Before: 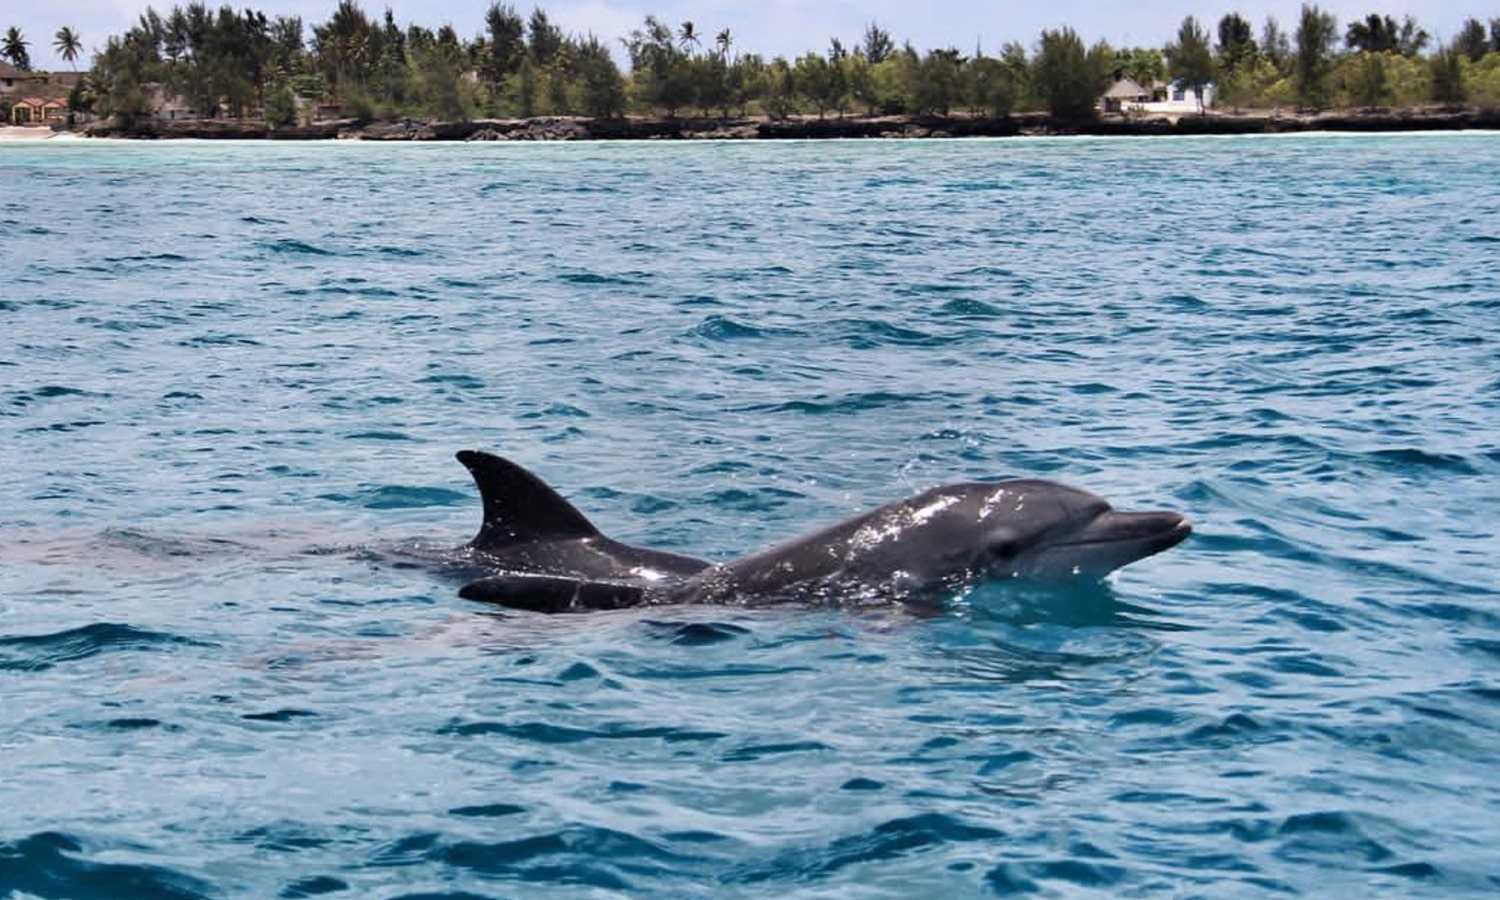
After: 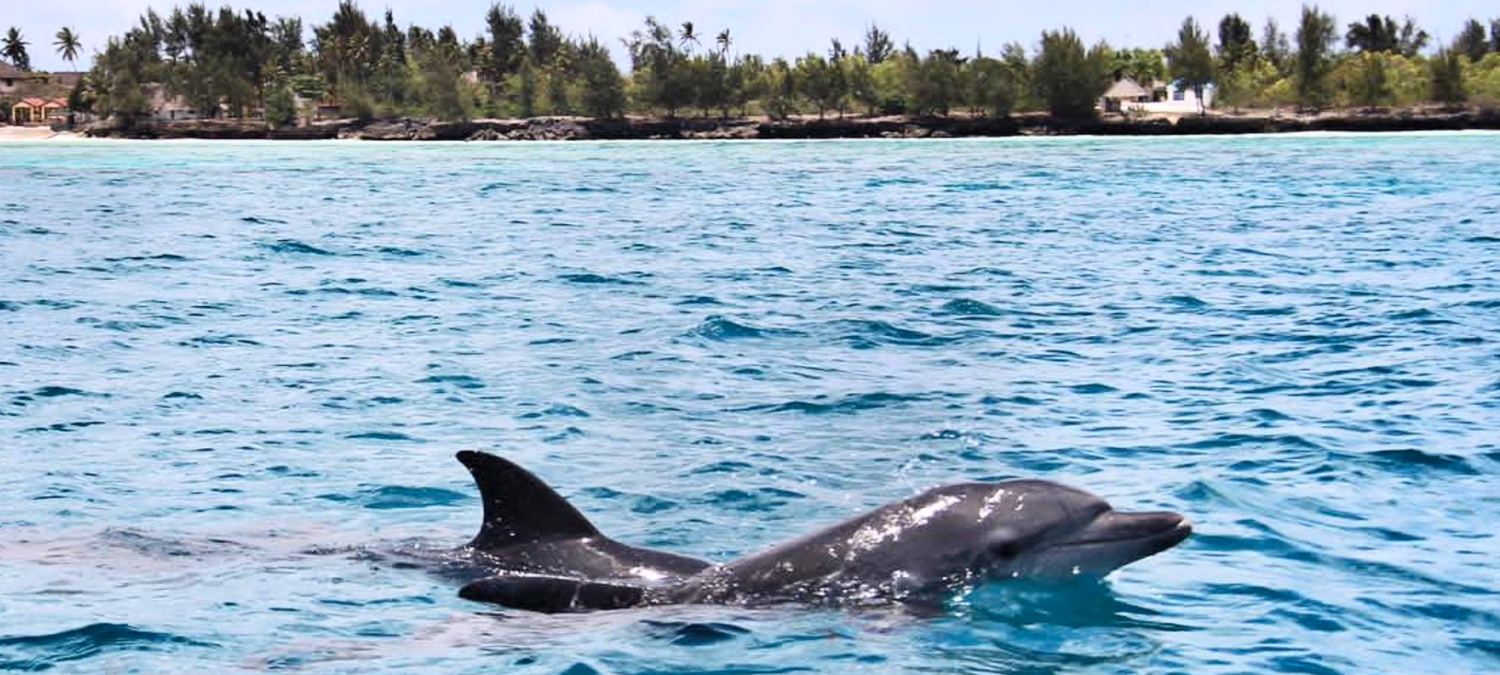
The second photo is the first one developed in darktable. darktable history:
contrast brightness saturation: contrast 0.2, brightness 0.16, saturation 0.22
crop: bottom 24.967%
